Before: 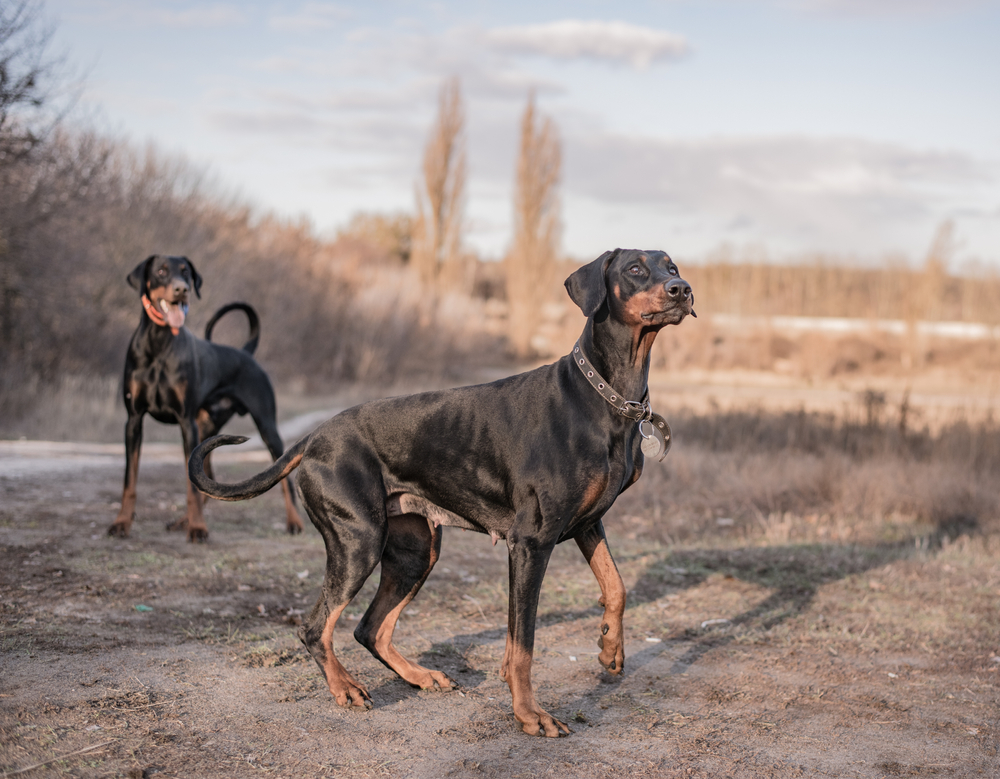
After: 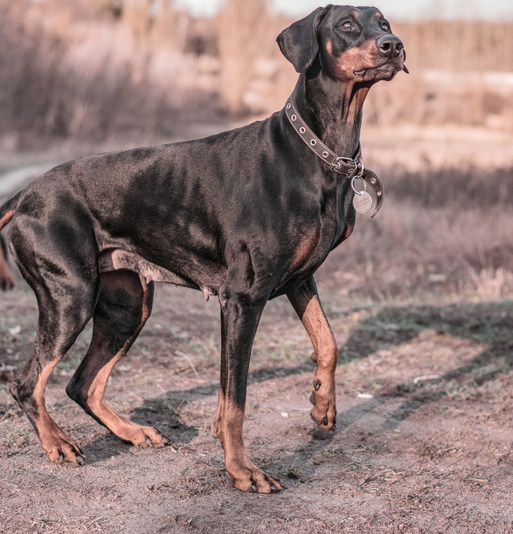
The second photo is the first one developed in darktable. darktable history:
crop and rotate: left 28.822%, top 31.389%, right 19.858%
local contrast: on, module defaults
tone curve: curves: ch0 [(0, 0.046) (0.04, 0.074) (0.831, 0.861) (1, 1)]; ch1 [(0, 0) (0.146, 0.159) (0.338, 0.365) (0.417, 0.455) (0.489, 0.486) (0.504, 0.502) (0.529, 0.537) (0.563, 0.567) (1, 1)]; ch2 [(0, 0) (0.307, 0.298) (0.388, 0.375) (0.443, 0.456) (0.485, 0.492) (0.544, 0.525) (1, 1)], color space Lab, independent channels, preserve colors none
